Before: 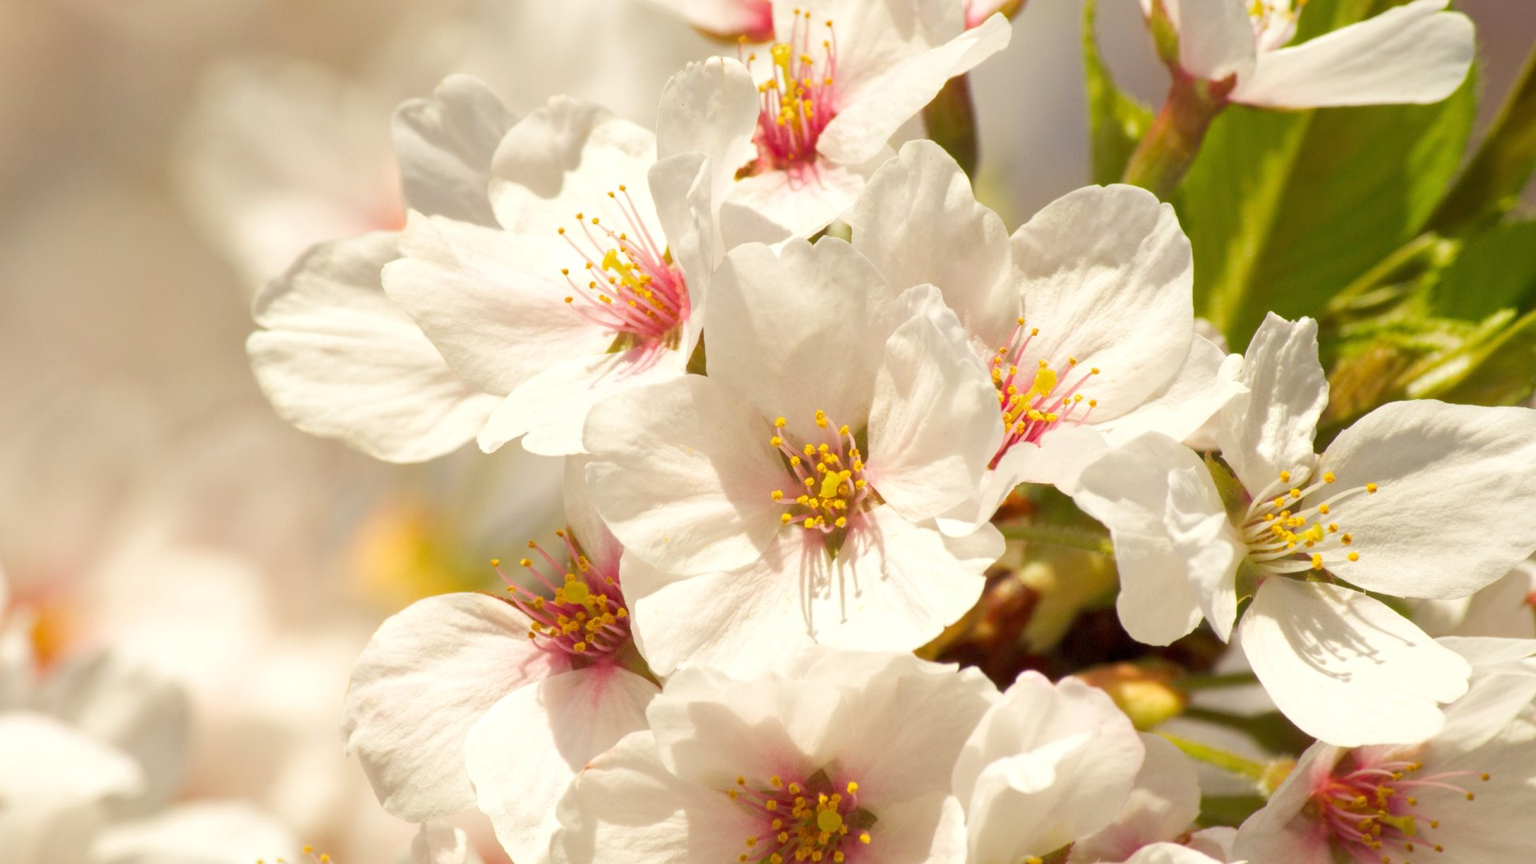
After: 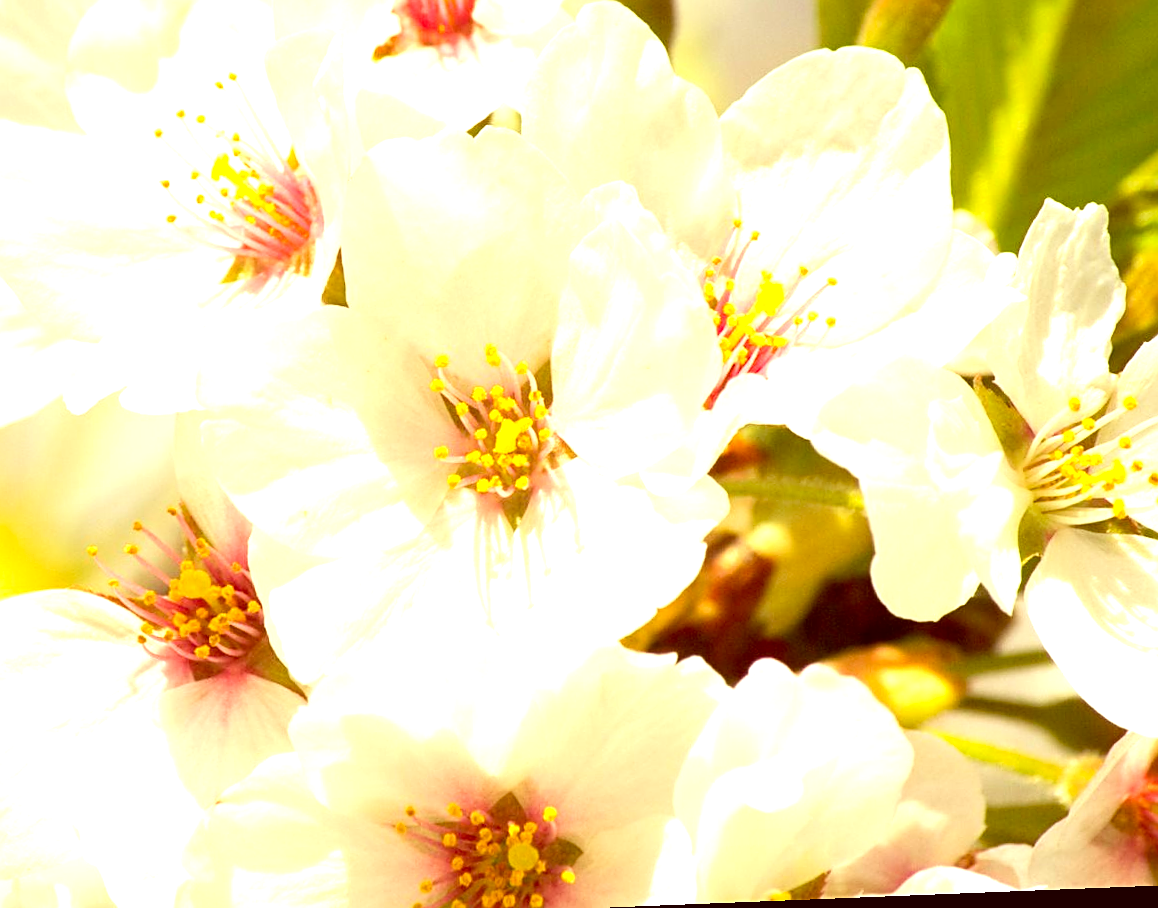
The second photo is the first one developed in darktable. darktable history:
rotate and perspective: rotation -2.29°, automatic cropping off
crop and rotate: left 28.256%, top 17.734%, right 12.656%, bottom 3.573%
contrast brightness saturation: contrast 0.14
color correction: highlights a* -5.3, highlights b* 9.8, shadows a* 9.8, shadows b* 24.26
exposure: black level correction 0, exposure 1.1 EV, compensate exposure bias true, compensate highlight preservation false
sharpen: on, module defaults
